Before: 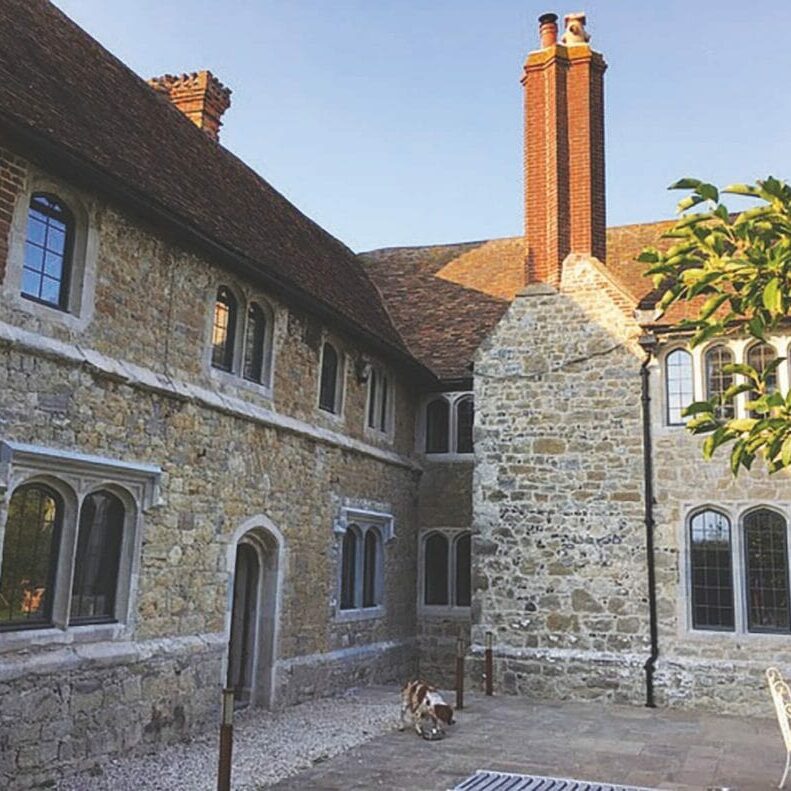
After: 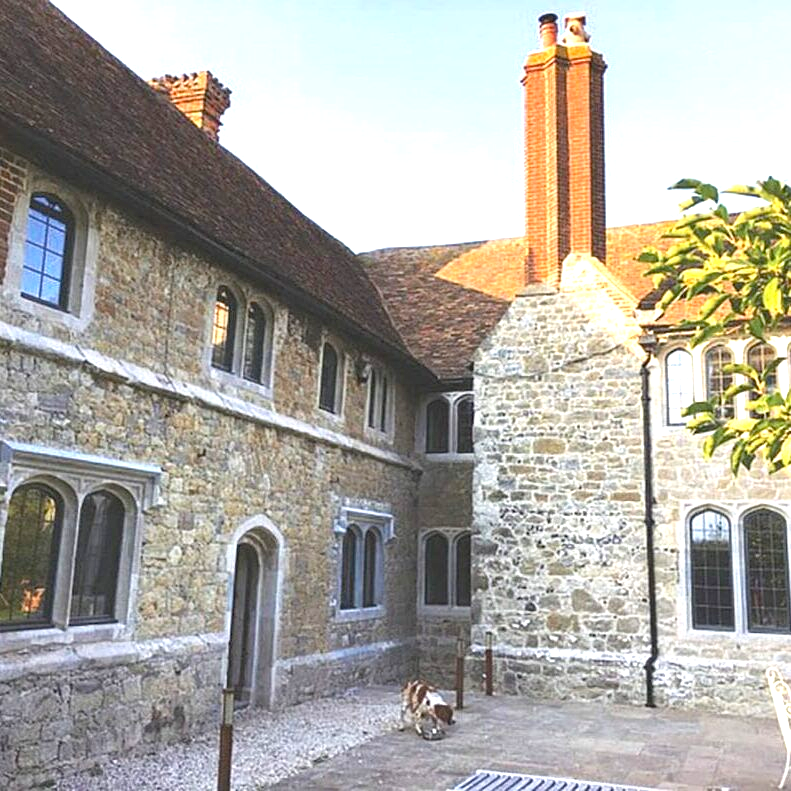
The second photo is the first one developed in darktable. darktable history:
tone equalizer: on, module defaults
exposure: black level correction 0.008, exposure 0.979 EV, compensate highlight preservation false
